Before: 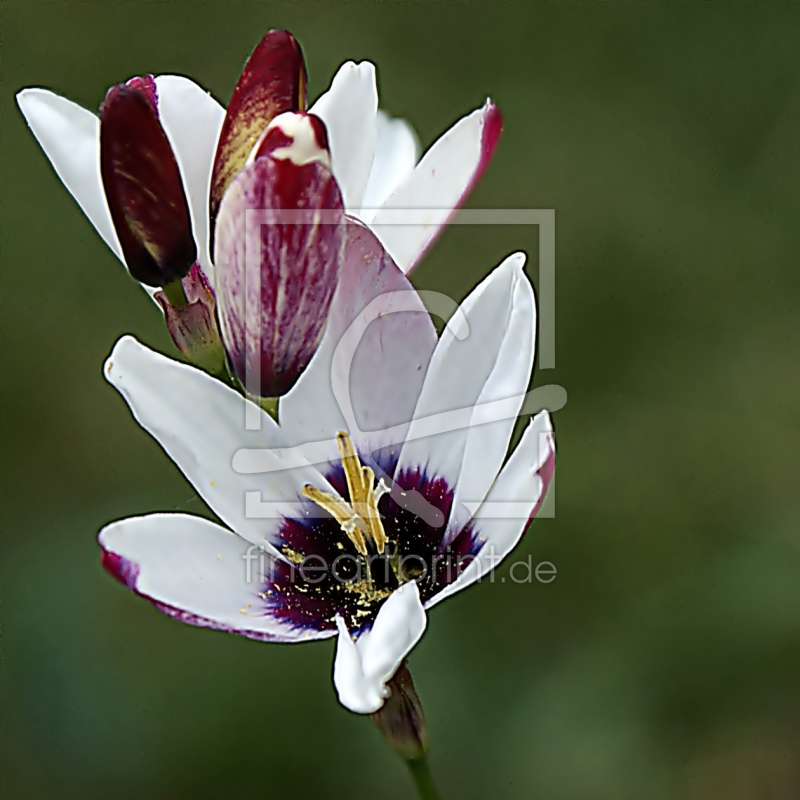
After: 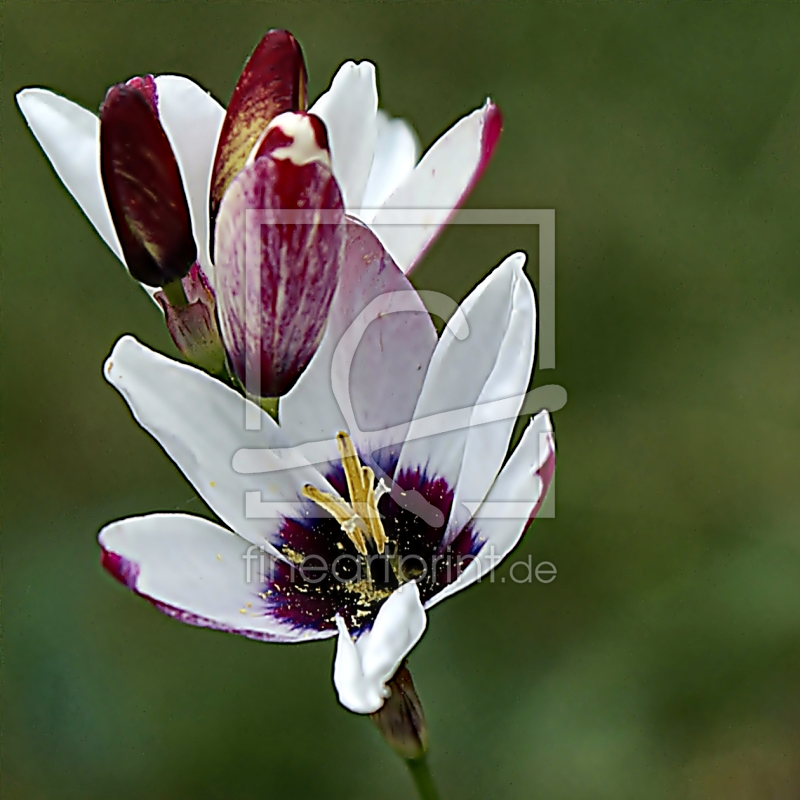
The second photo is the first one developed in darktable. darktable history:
haze removal: compatibility mode true, adaptive false
shadows and highlights: low approximation 0.01, soften with gaussian
